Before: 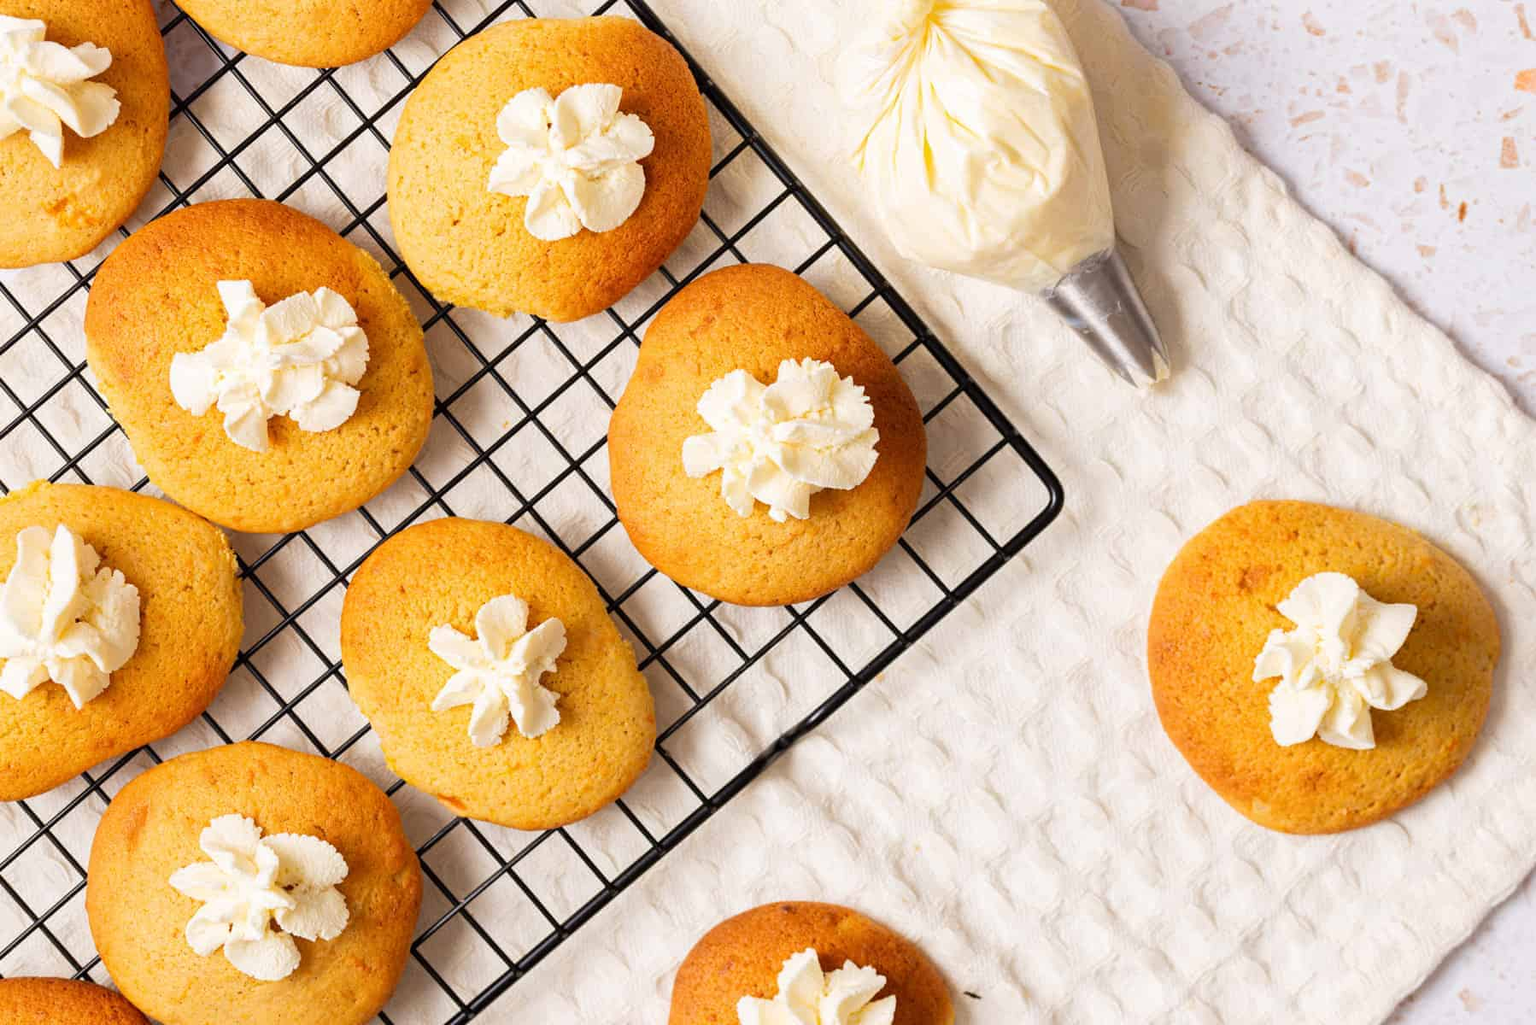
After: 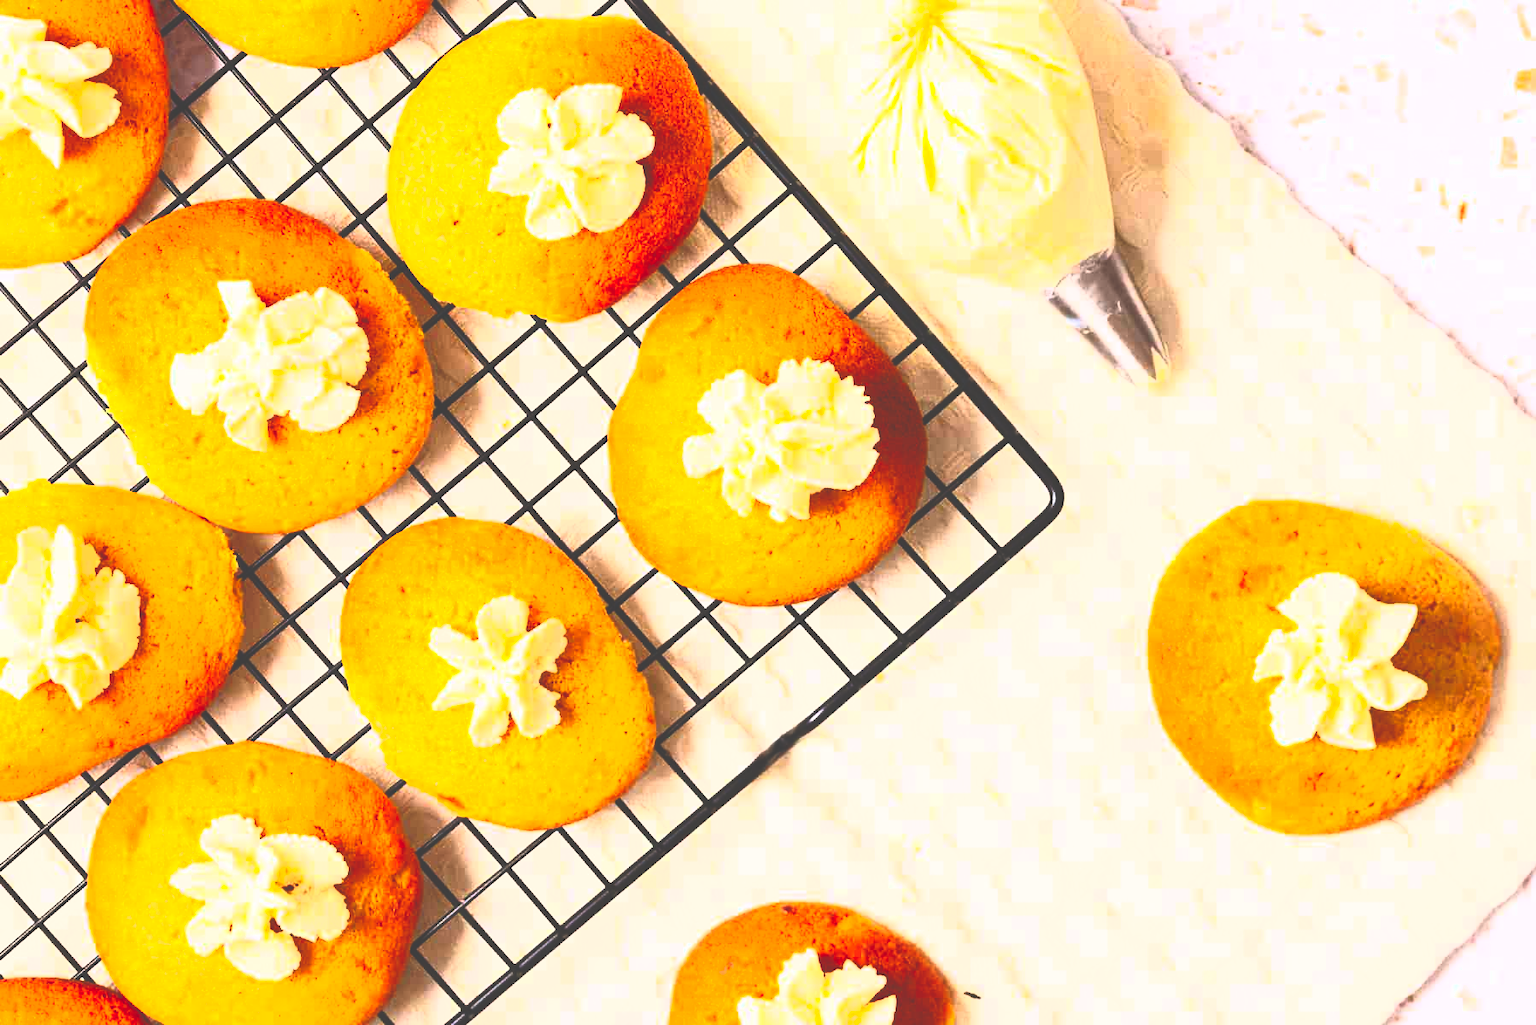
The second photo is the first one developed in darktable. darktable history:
contrast brightness saturation: contrast 1, brightness 1, saturation 1
rgb curve: curves: ch0 [(0, 0.186) (0.314, 0.284) (0.775, 0.708) (1, 1)], compensate middle gray true, preserve colors none
